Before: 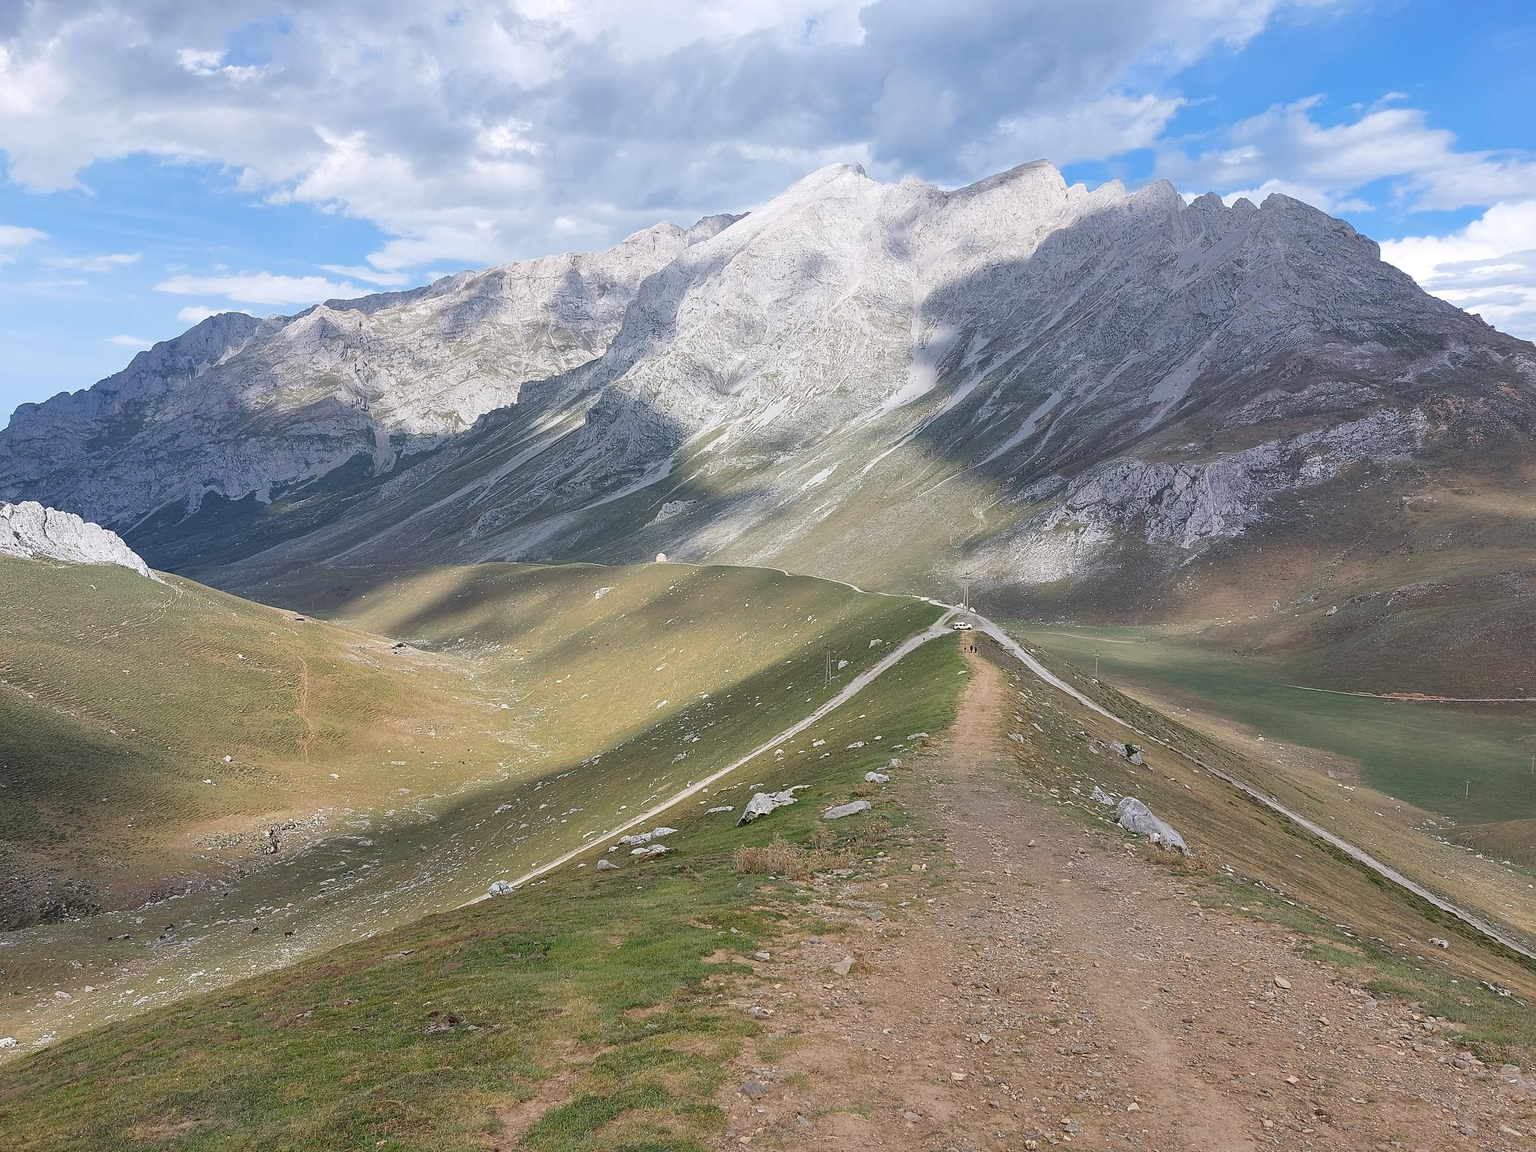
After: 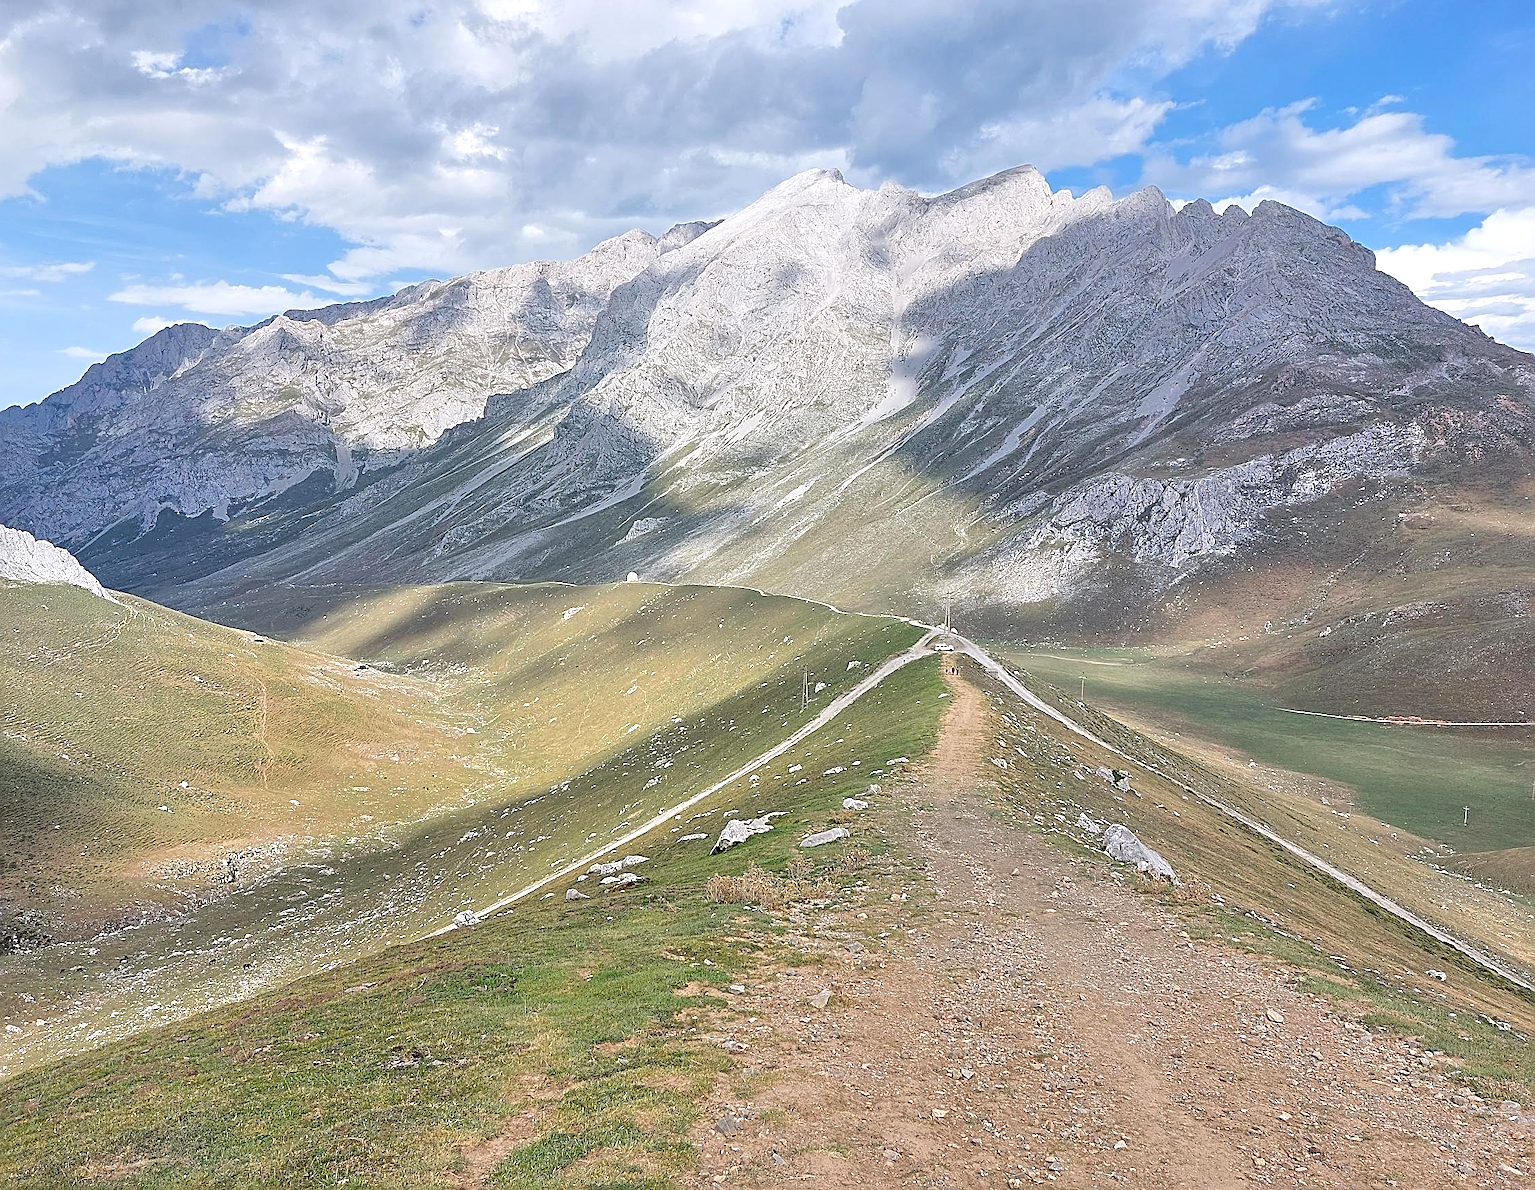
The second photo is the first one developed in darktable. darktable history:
local contrast: highlights 104%, shadows 99%, detail 119%, midtone range 0.2
sharpen: radius 2.799, amount 0.714
crop and rotate: left 3.261%
tone equalizer: -8 EV 0.004 EV, -7 EV -0.02 EV, -6 EV 0.039 EV, -5 EV 0.04 EV, -4 EV 0.302 EV, -3 EV 0.655 EV, -2 EV 0.566 EV, -1 EV 0.196 EV, +0 EV 0.054 EV, mask exposure compensation -0.512 EV
